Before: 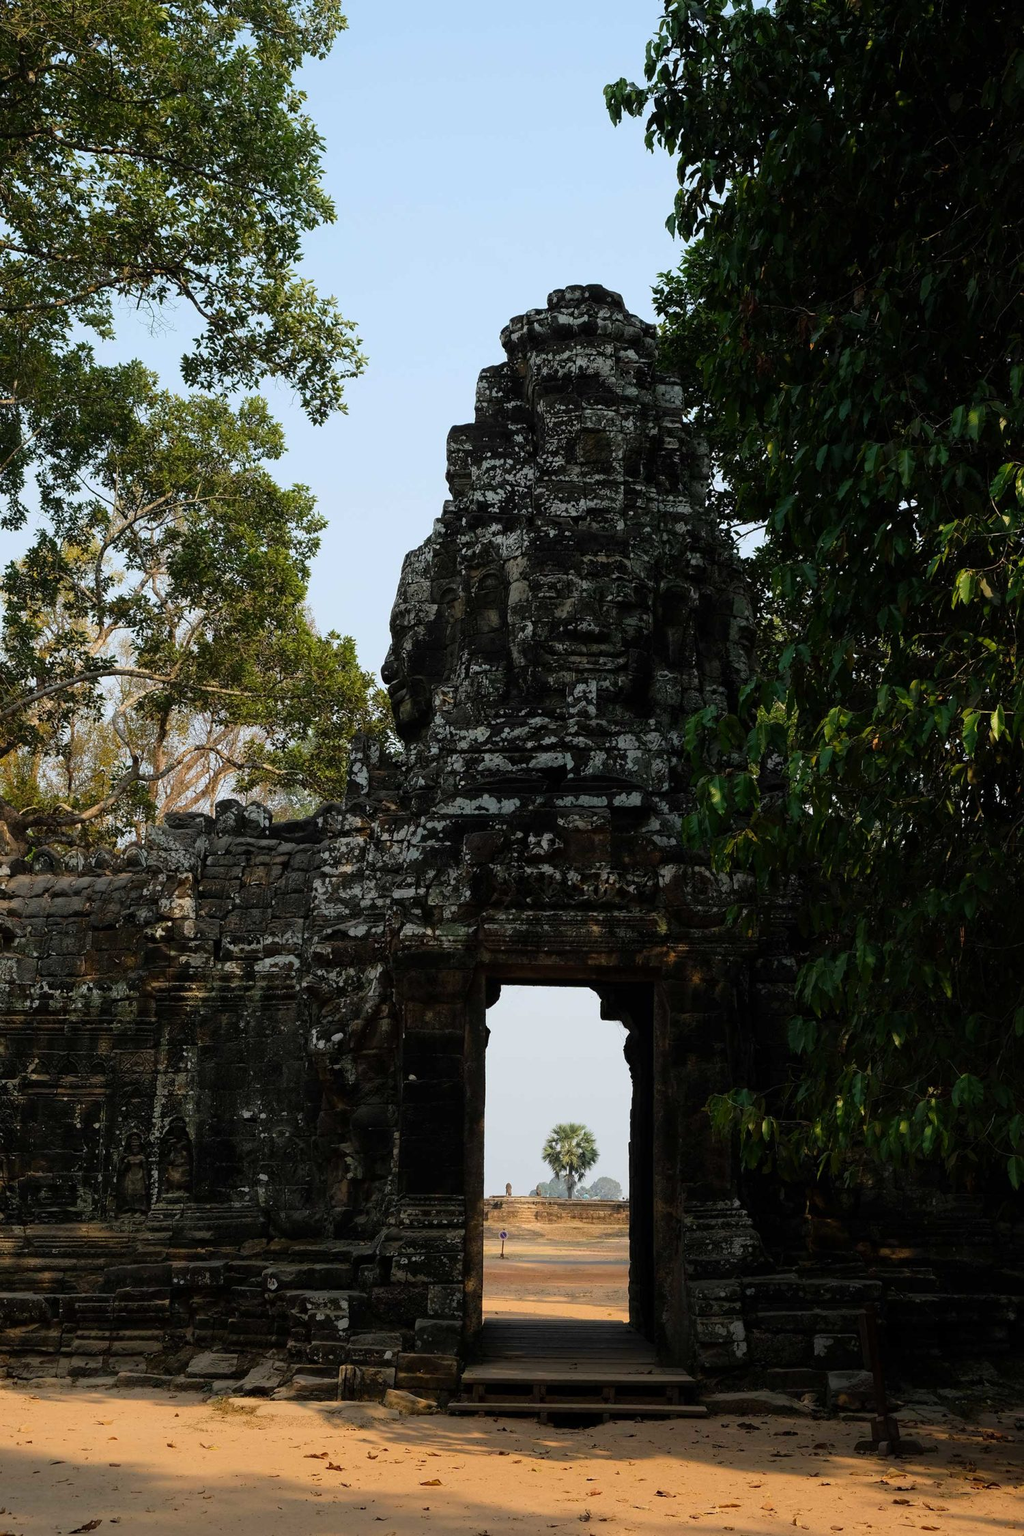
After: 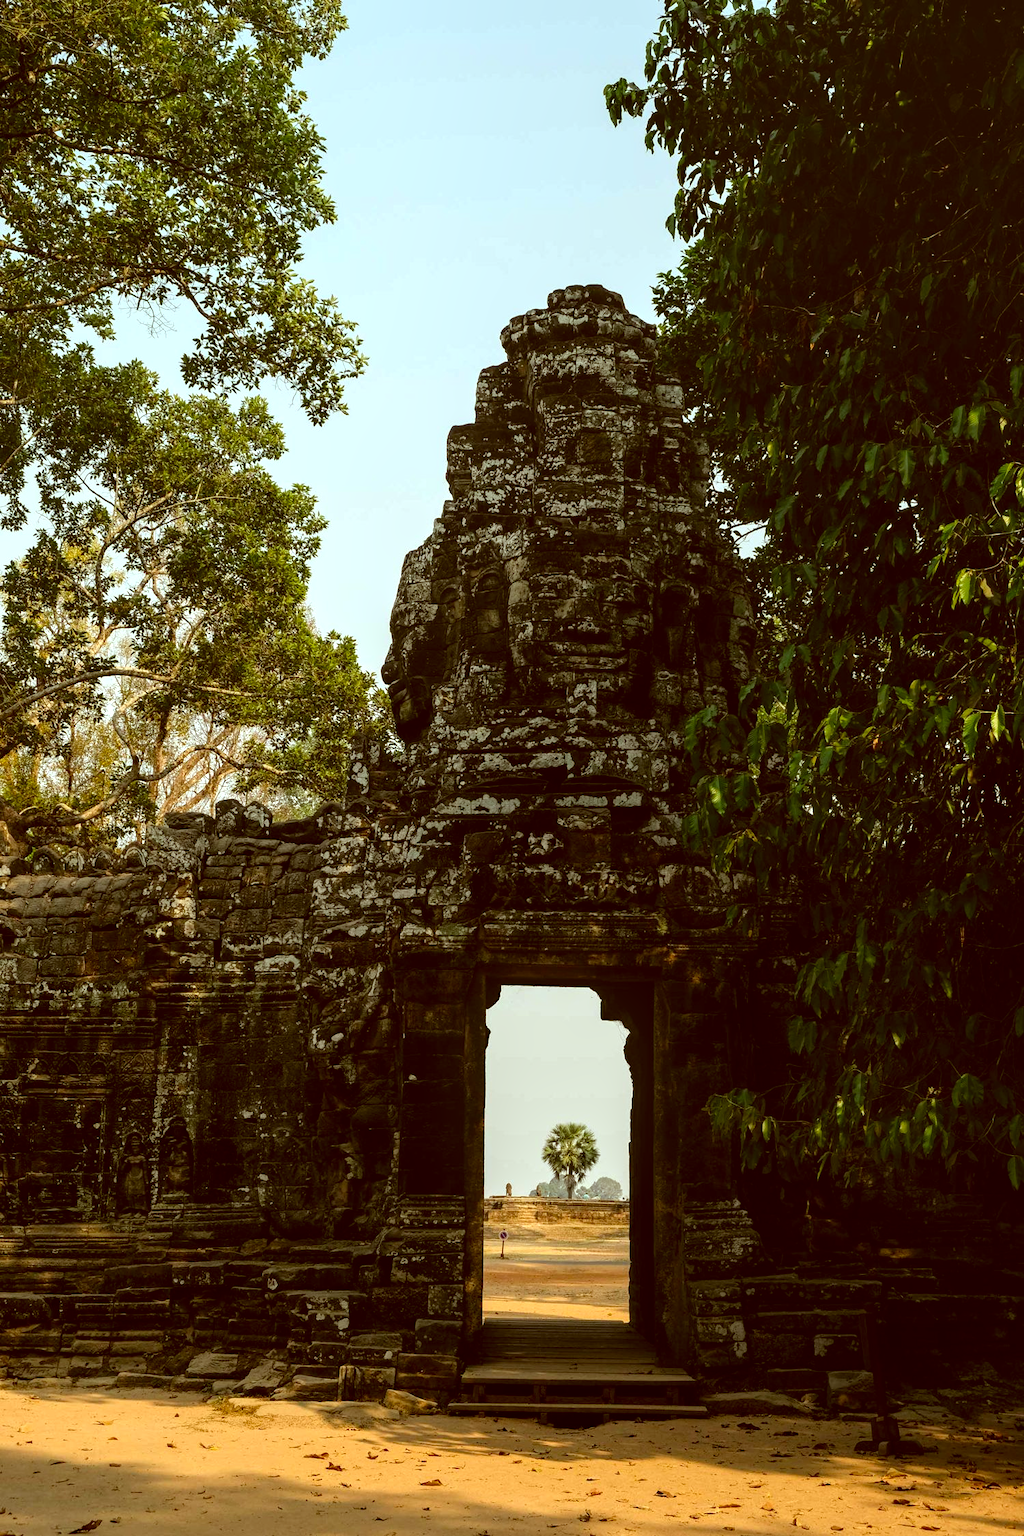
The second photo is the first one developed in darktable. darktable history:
color correction: highlights a* -5.18, highlights b* 9.8, shadows a* 9.68, shadows b* 24.38
exposure: exposure 0.508 EV, compensate highlight preservation false
contrast brightness saturation: contrast 0.033, brightness -0.039
local contrast: on, module defaults
